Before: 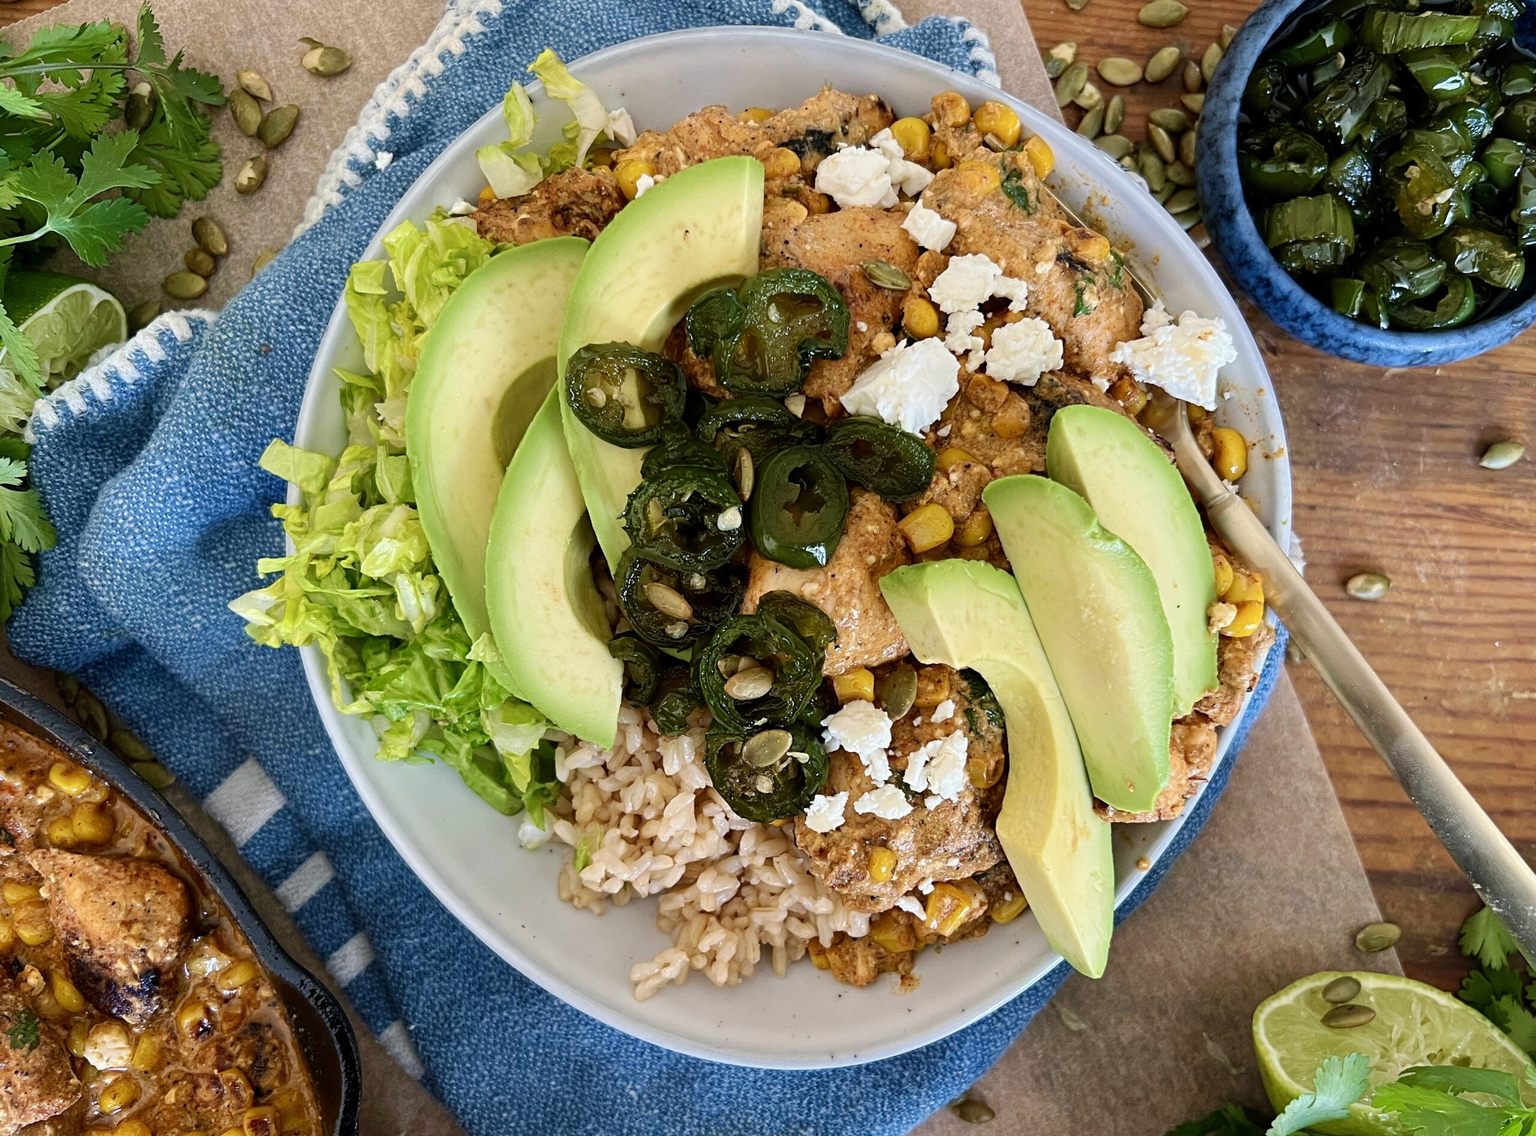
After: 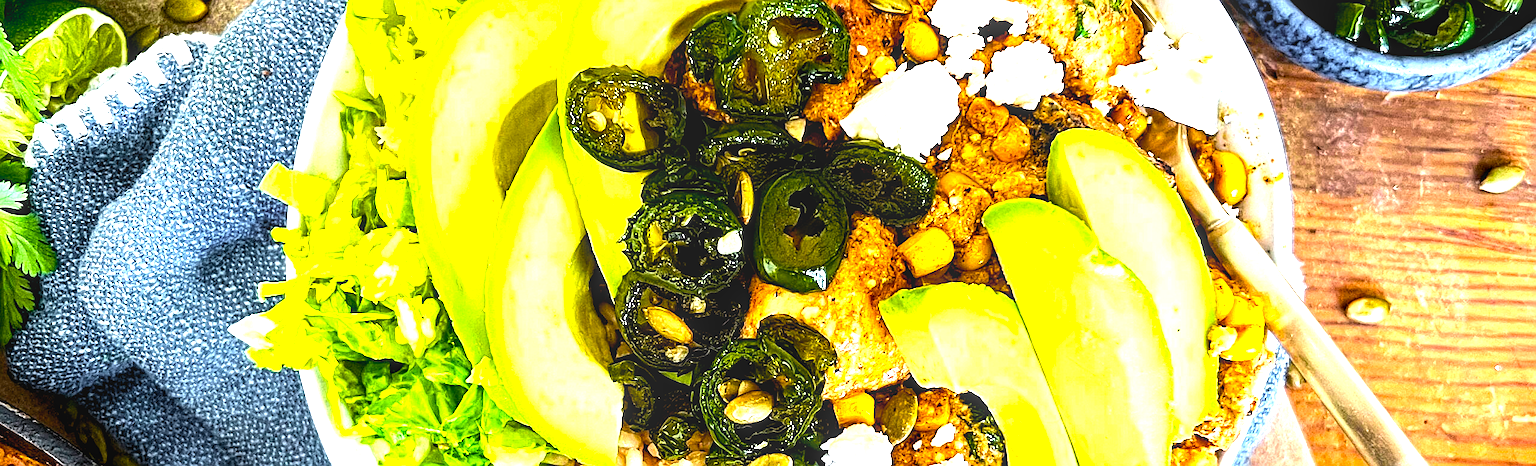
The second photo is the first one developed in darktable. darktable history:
color zones: curves: ch1 [(0.25, 0.61) (0.75, 0.248)]
exposure: exposure 0.92 EV, compensate highlight preservation false
sharpen: on, module defaults
tone equalizer: -8 EV -0.77 EV, -7 EV -0.717 EV, -6 EV -0.601 EV, -5 EV -0.423 EV, -3 EV 0.386 EV, -2 EV 0.6 EV, -1 EV 0.678 EV, +0 EV 0.753 EV, edges refinement/feathering 500, mask exposure compensation -1.57 EV, preserve details no
color balance rgb: global offset › luminance -0.97%, perceptual saturation grading › global saturation 19.298%, perceptual brilliance grading › highlights 10.495%, perceptual brilliance grading › shadows -11.061%, global vibrance 9.446%
contrast brightness saturation: contrast -0.119
crop and rotate: top 24.352%, bottom 34.572%
local contrast: detail 139%
